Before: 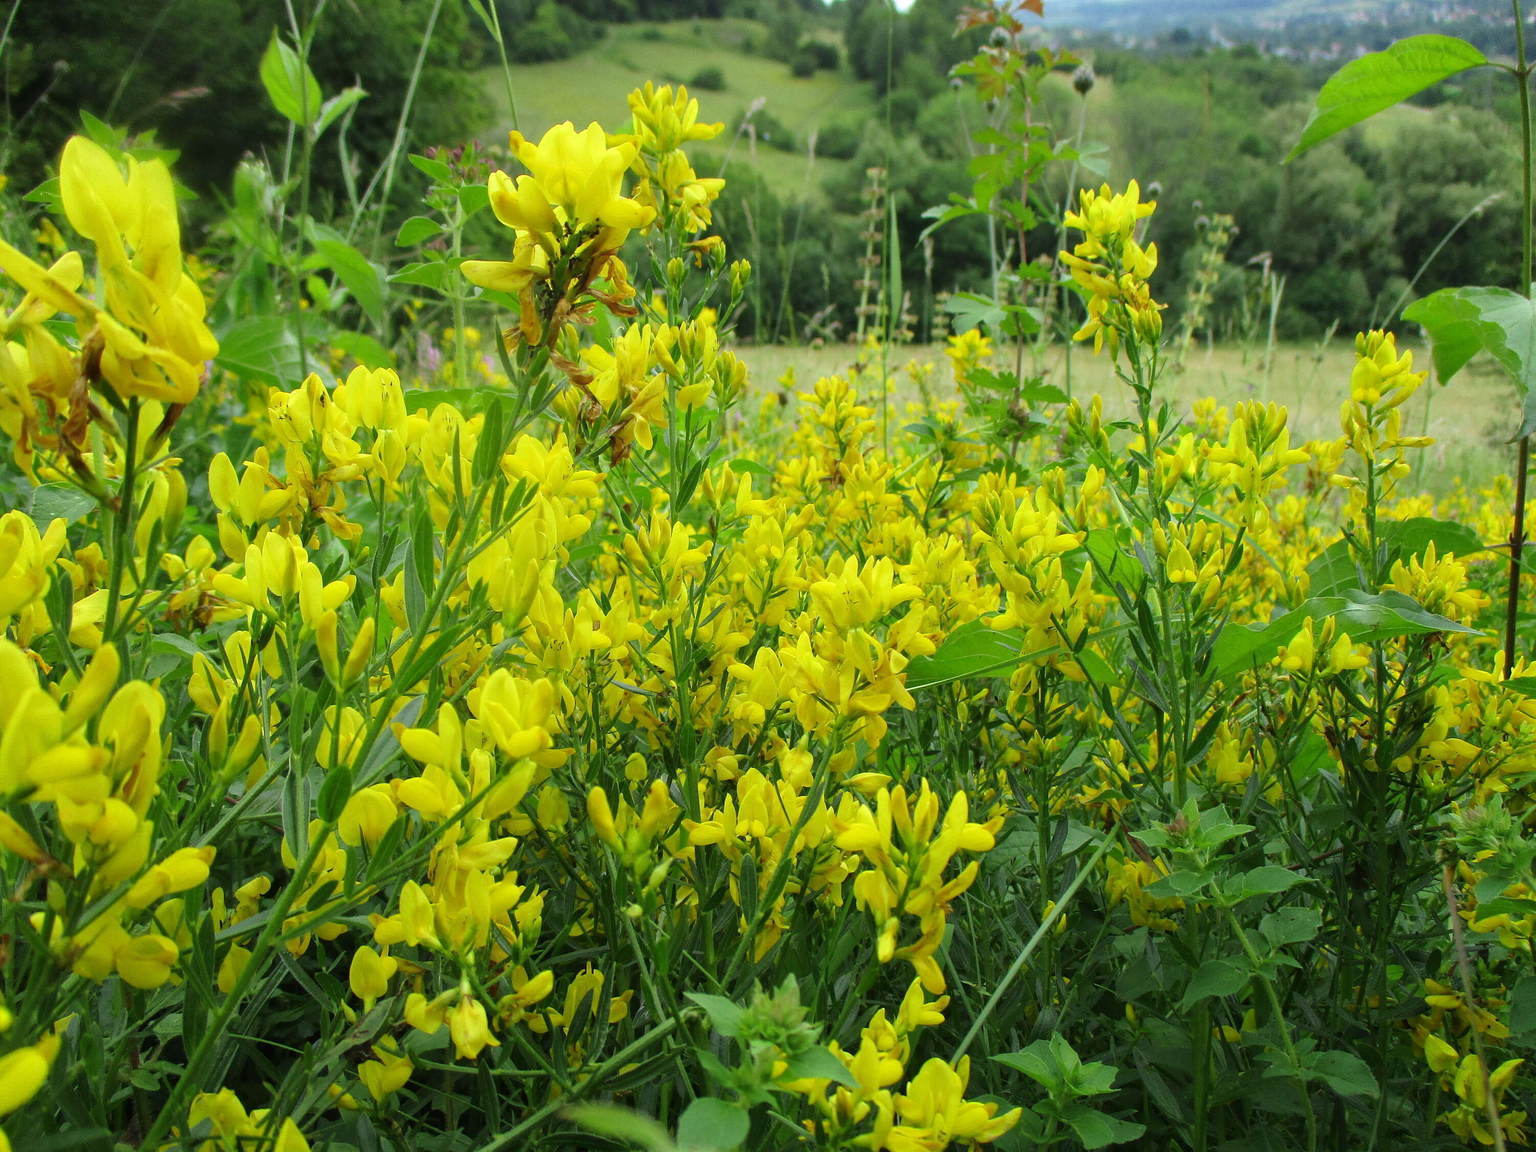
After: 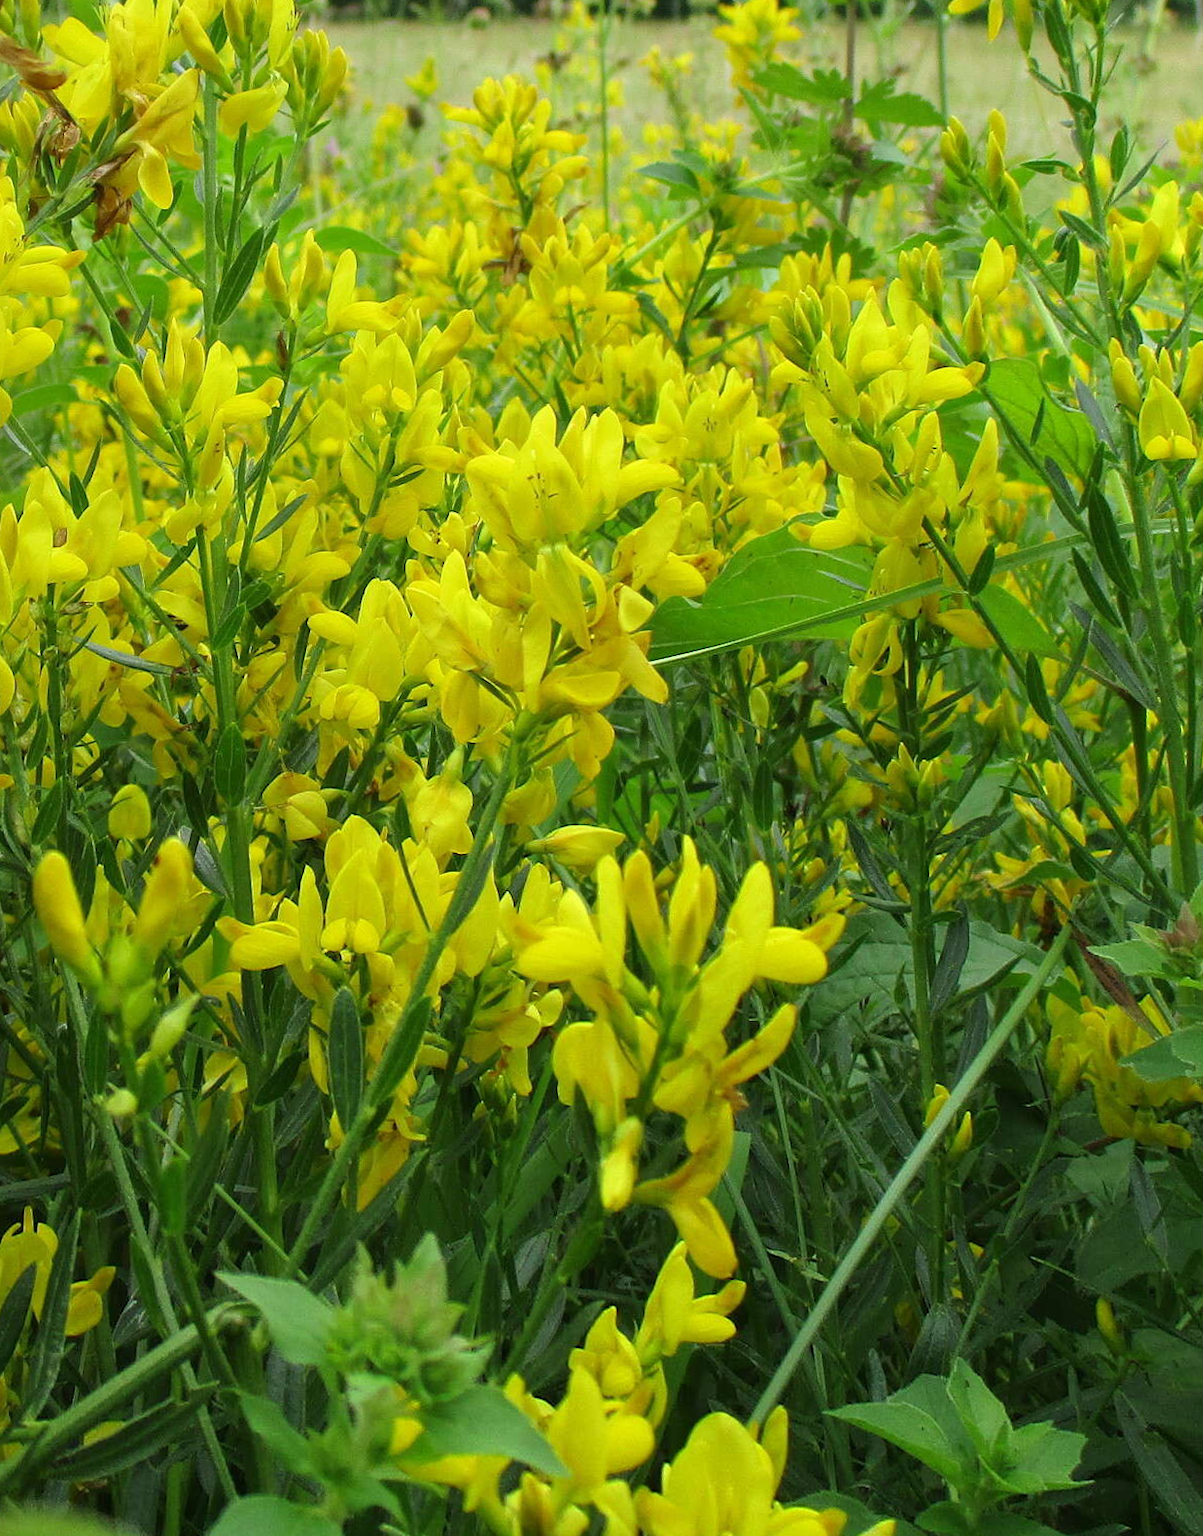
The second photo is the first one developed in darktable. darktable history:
crop: left 35.432%, top 26.233%, right 20.145%, bottom 3.432%
rotate and perspective: rotation 0.215°, lens shift (vertical) -0.139, crop left 0.069, crop right 0.939, crop top 0.002, crop bottom 0.996
